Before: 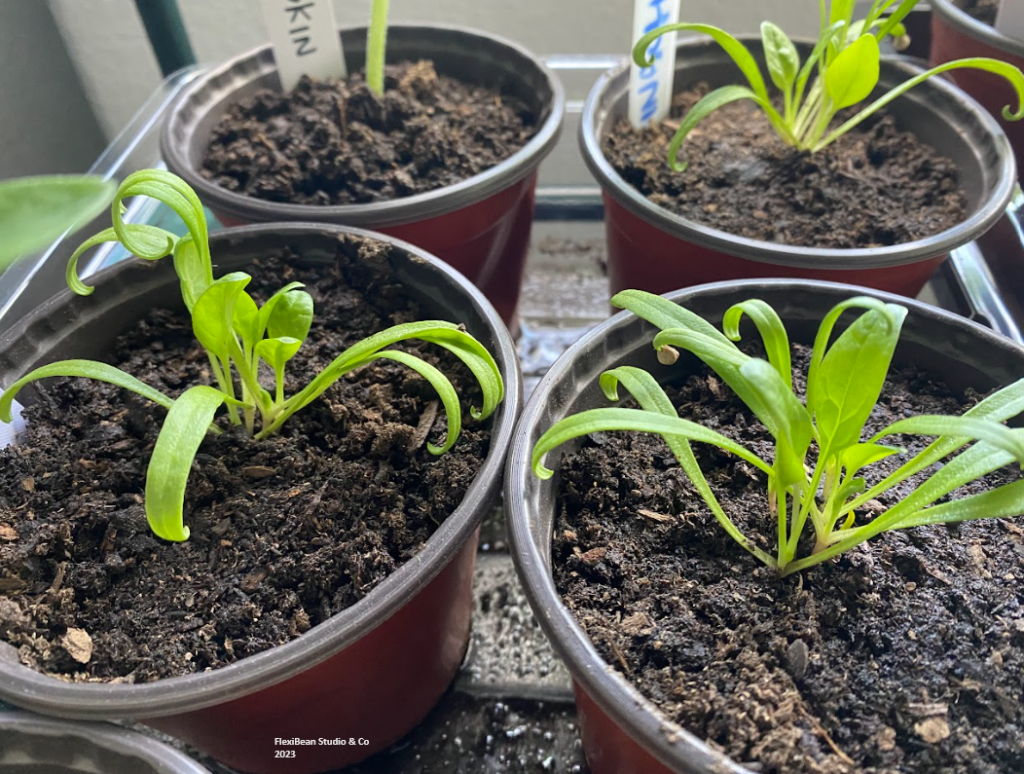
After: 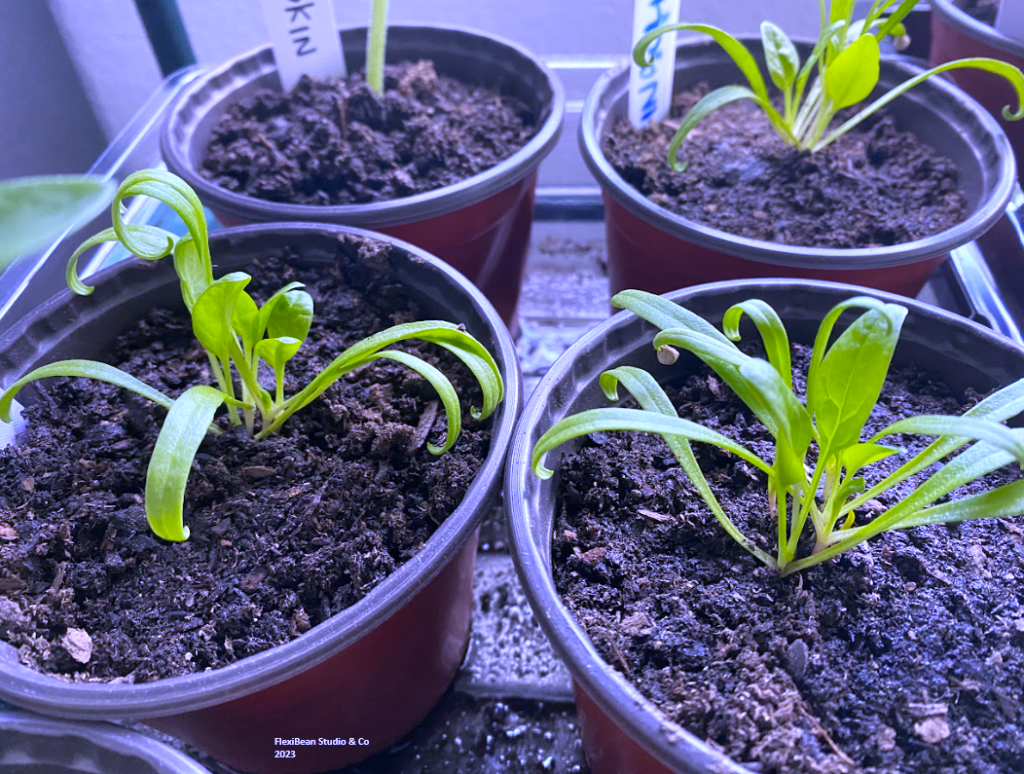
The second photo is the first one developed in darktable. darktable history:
color balance rgb: shadows fall-off 101%, linear chroma grading › mid-tones 7.63%, perceptual saturation grading › mid-tones 11.68%, mask middle-gray fulcrum 22.45%, global vibrance 10.11%, saturation formula JzAzBz (2021)
white balance: red 0.98, blue 1.61
